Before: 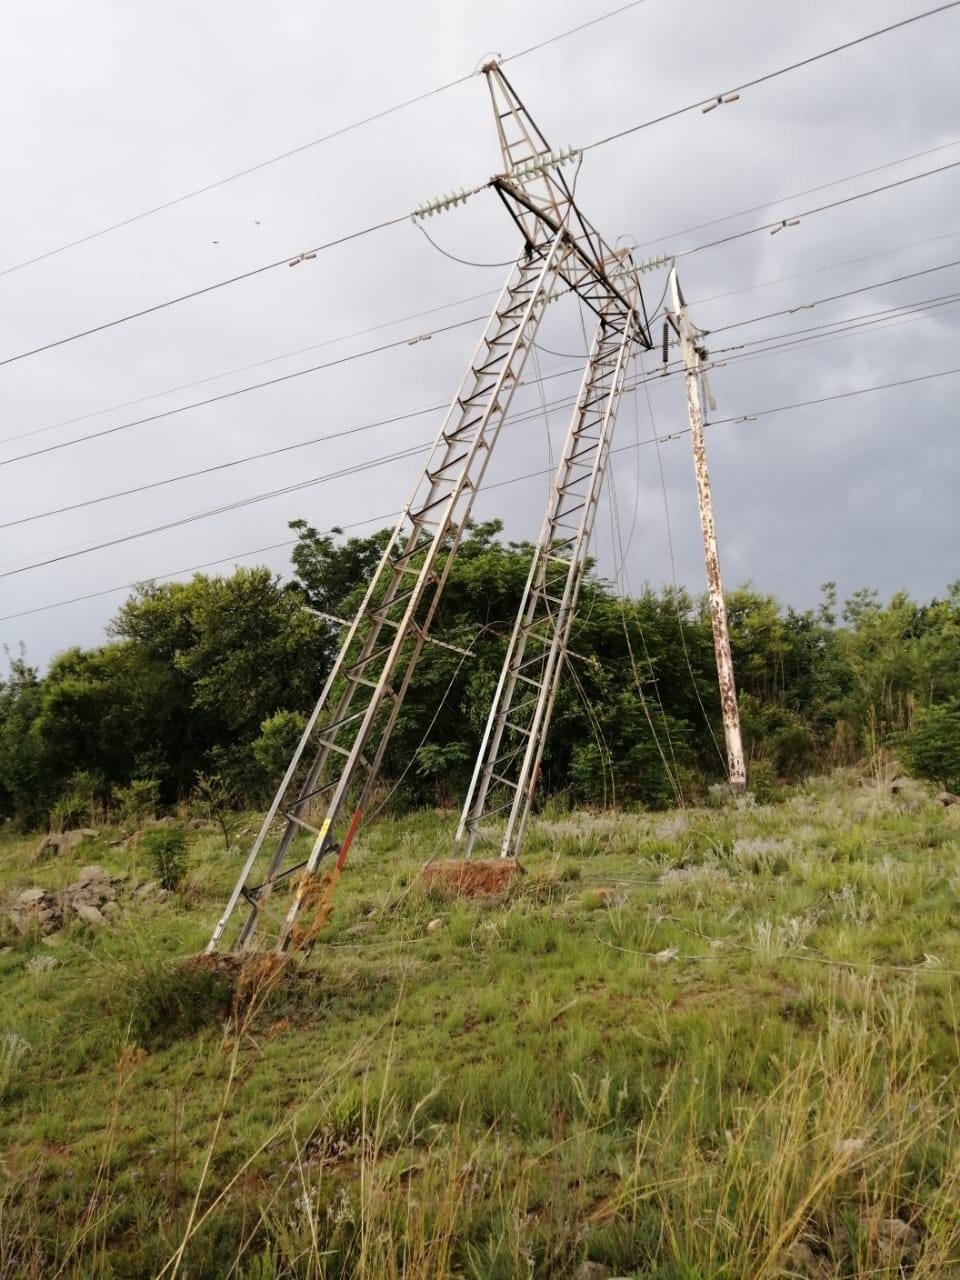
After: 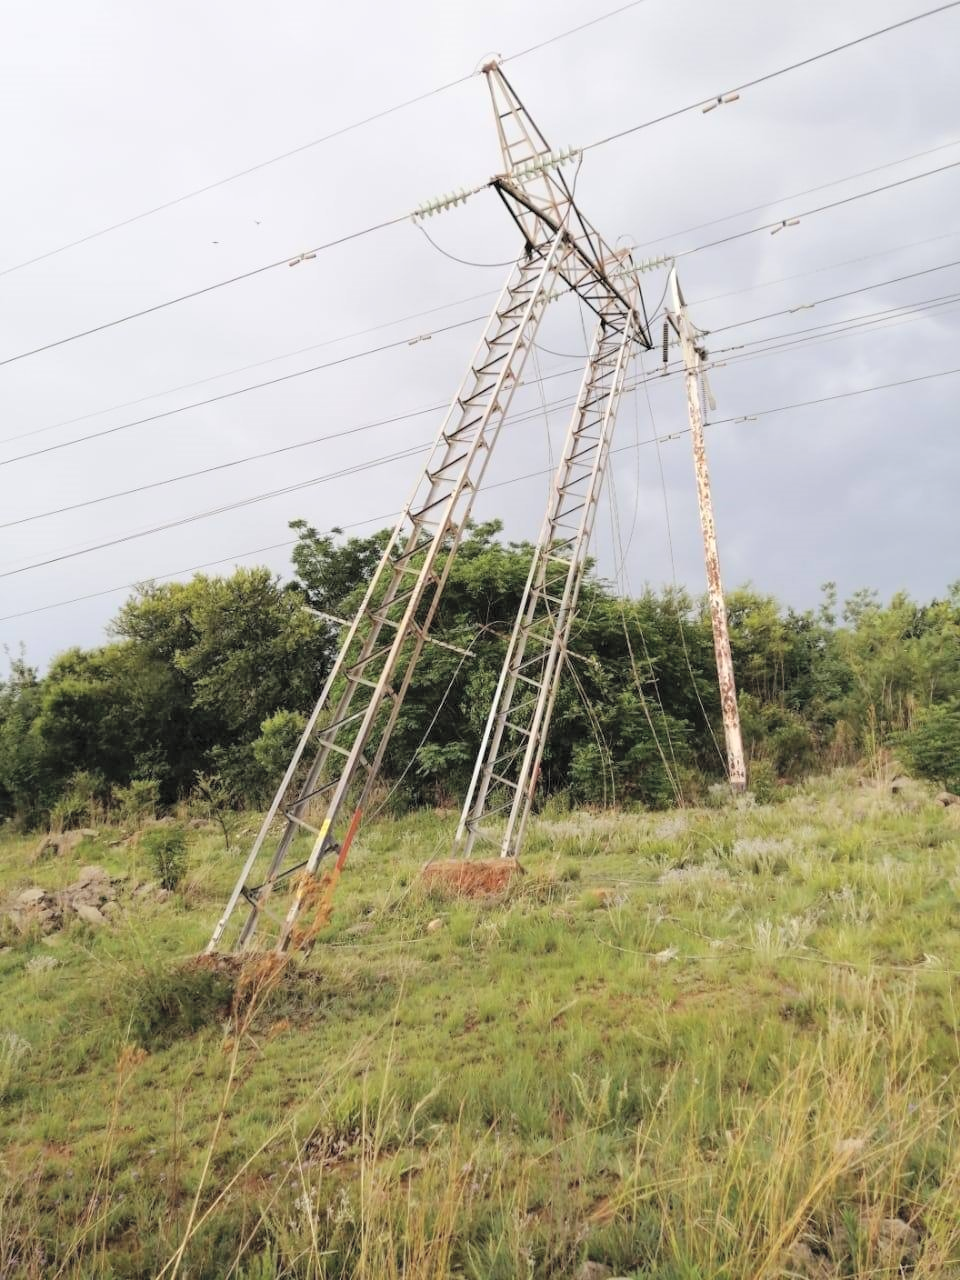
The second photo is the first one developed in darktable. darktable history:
contrast brightness saturation: brightness 0.284
